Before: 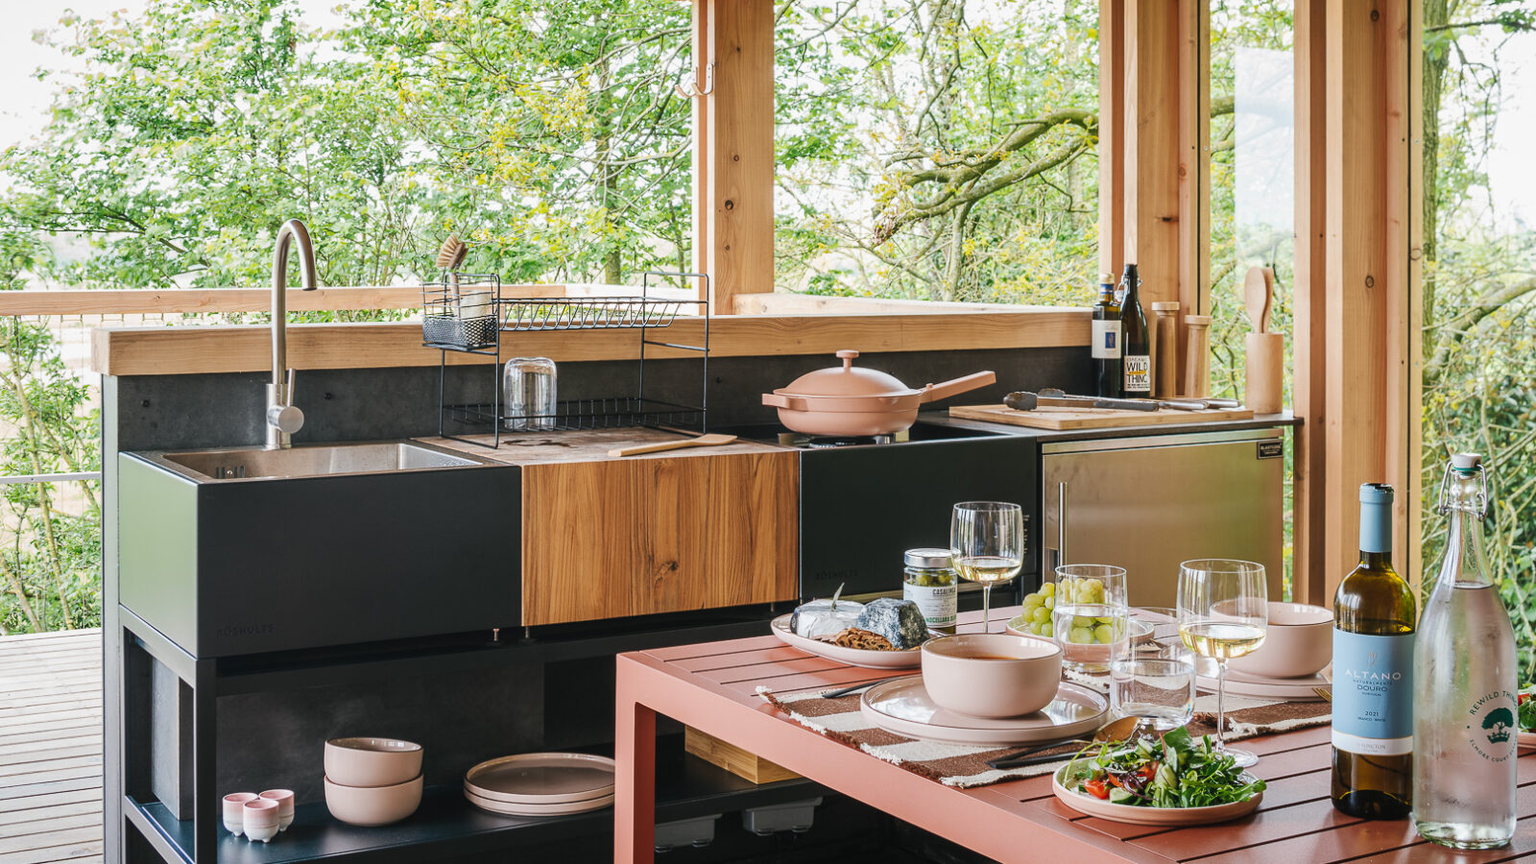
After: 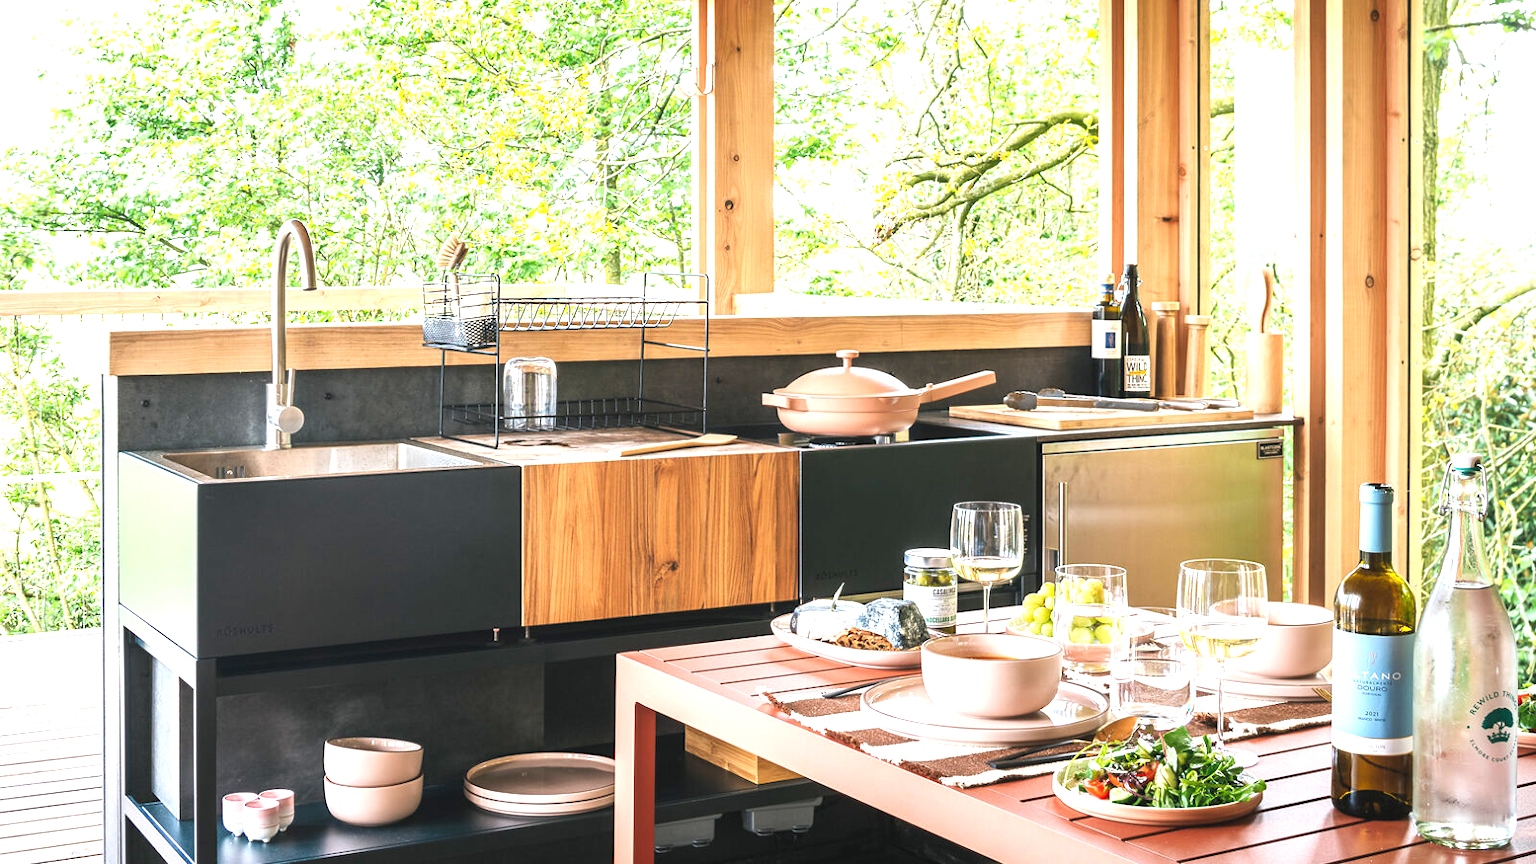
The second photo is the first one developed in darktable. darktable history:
exposure: exposure 1.155 EV, compensate highlight preservation false
